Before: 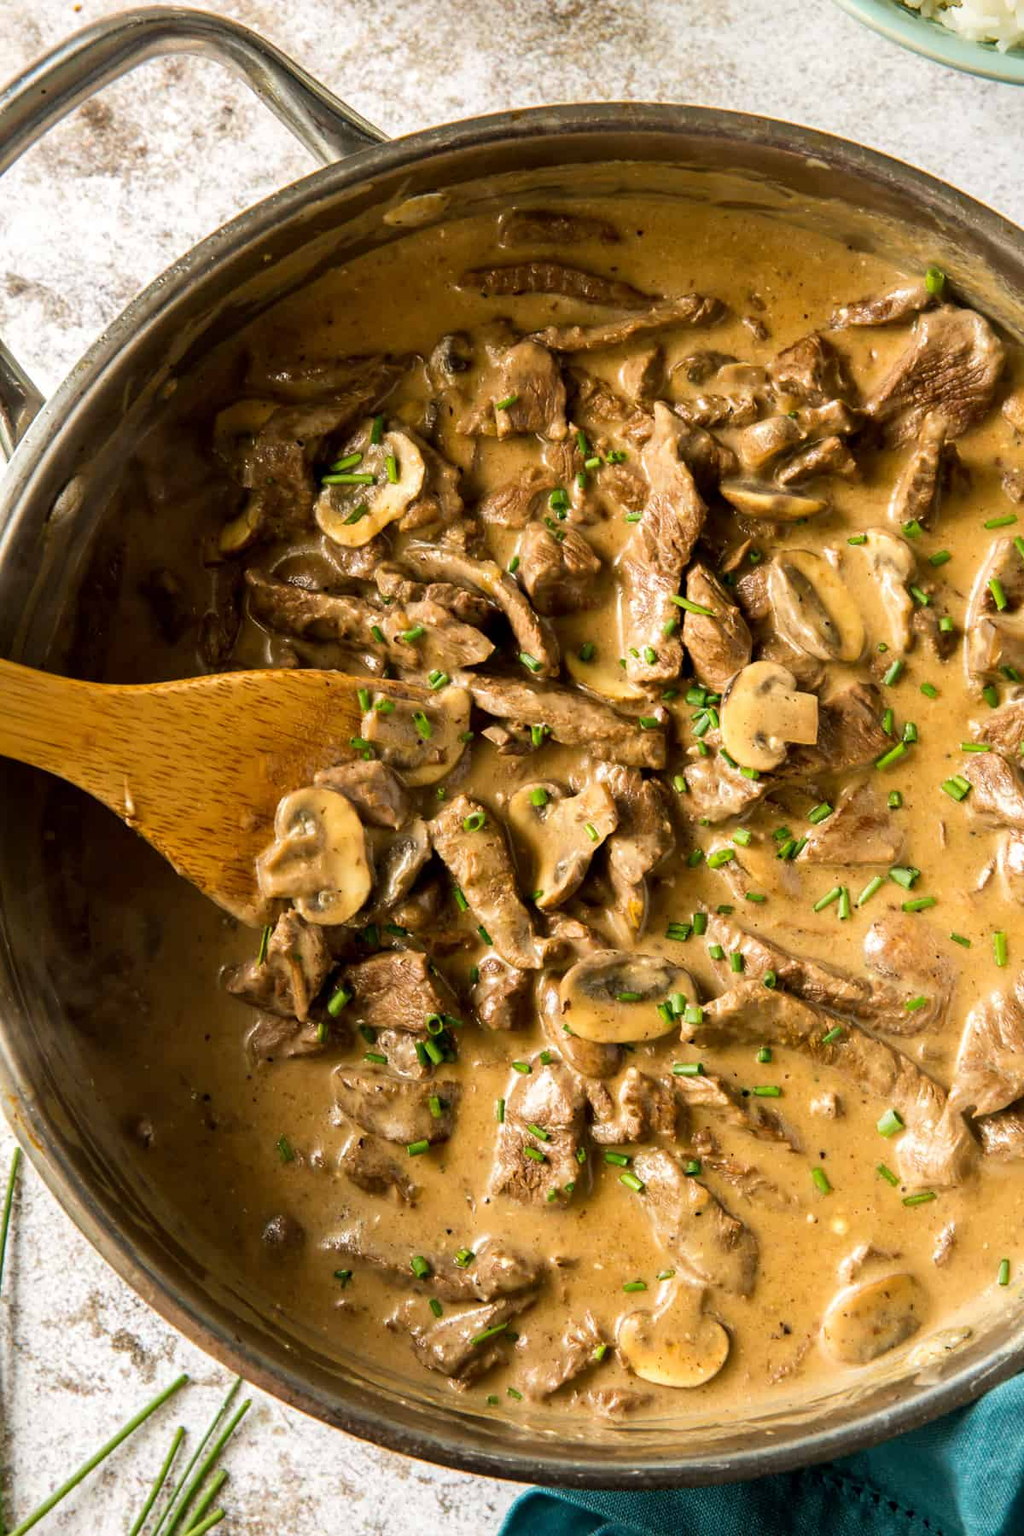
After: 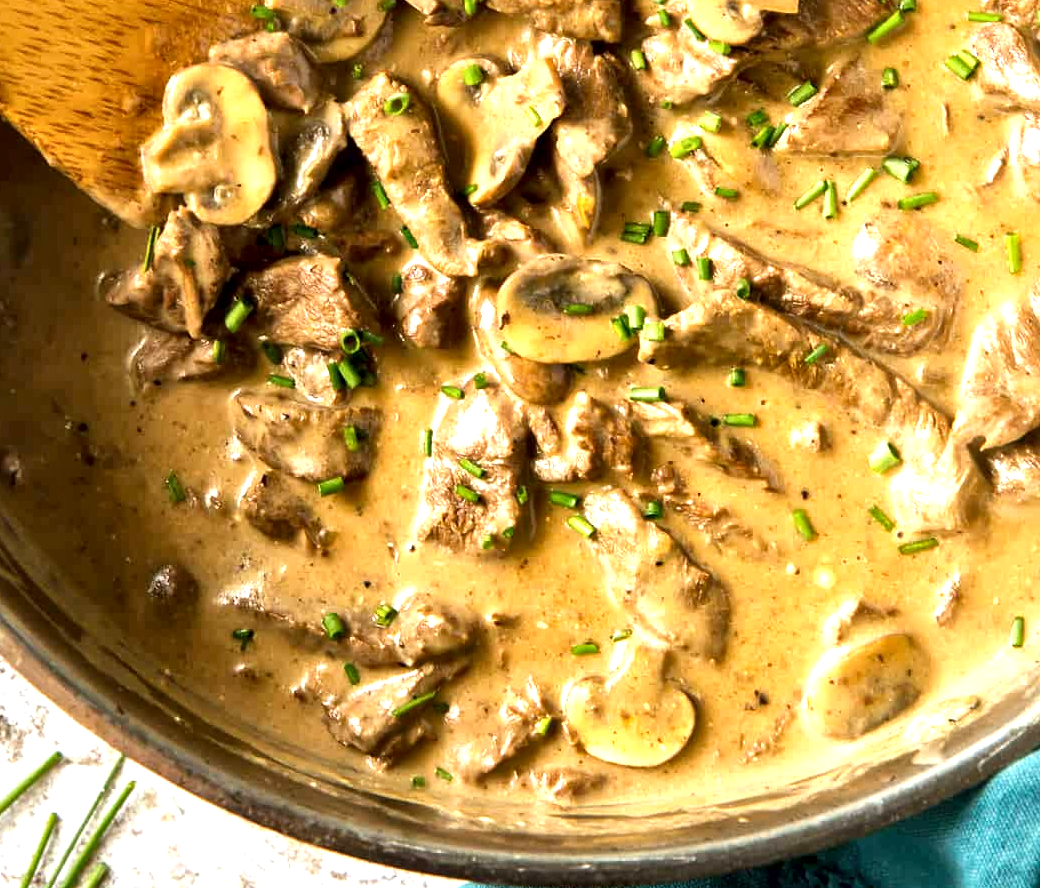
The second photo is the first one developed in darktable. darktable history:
local contrast: mode bilateral grid, contrast 50, coarseness 49, detail 150%, midtone range 0.2
crop and rotate: left 13.257%, top 47.749%, bottom 2.867%
exposure: black level correction 0, exposure 0.698 EV, compensate exposure bias true, compensate highlight preservation false
